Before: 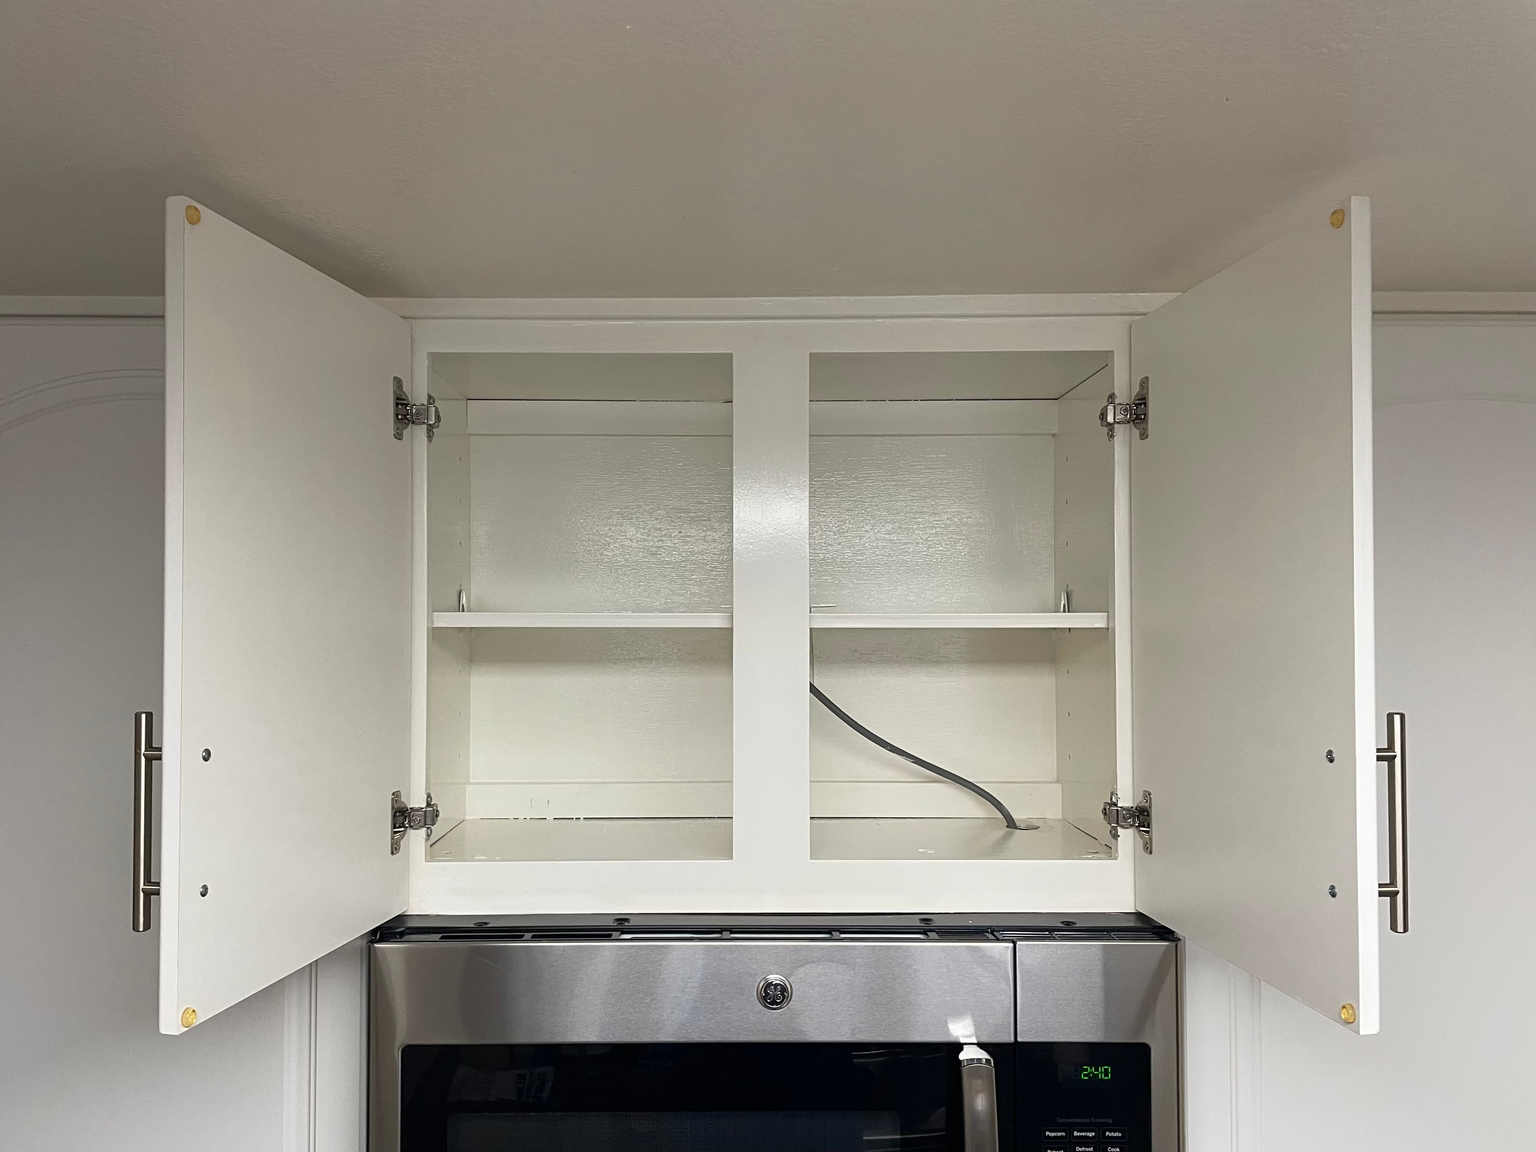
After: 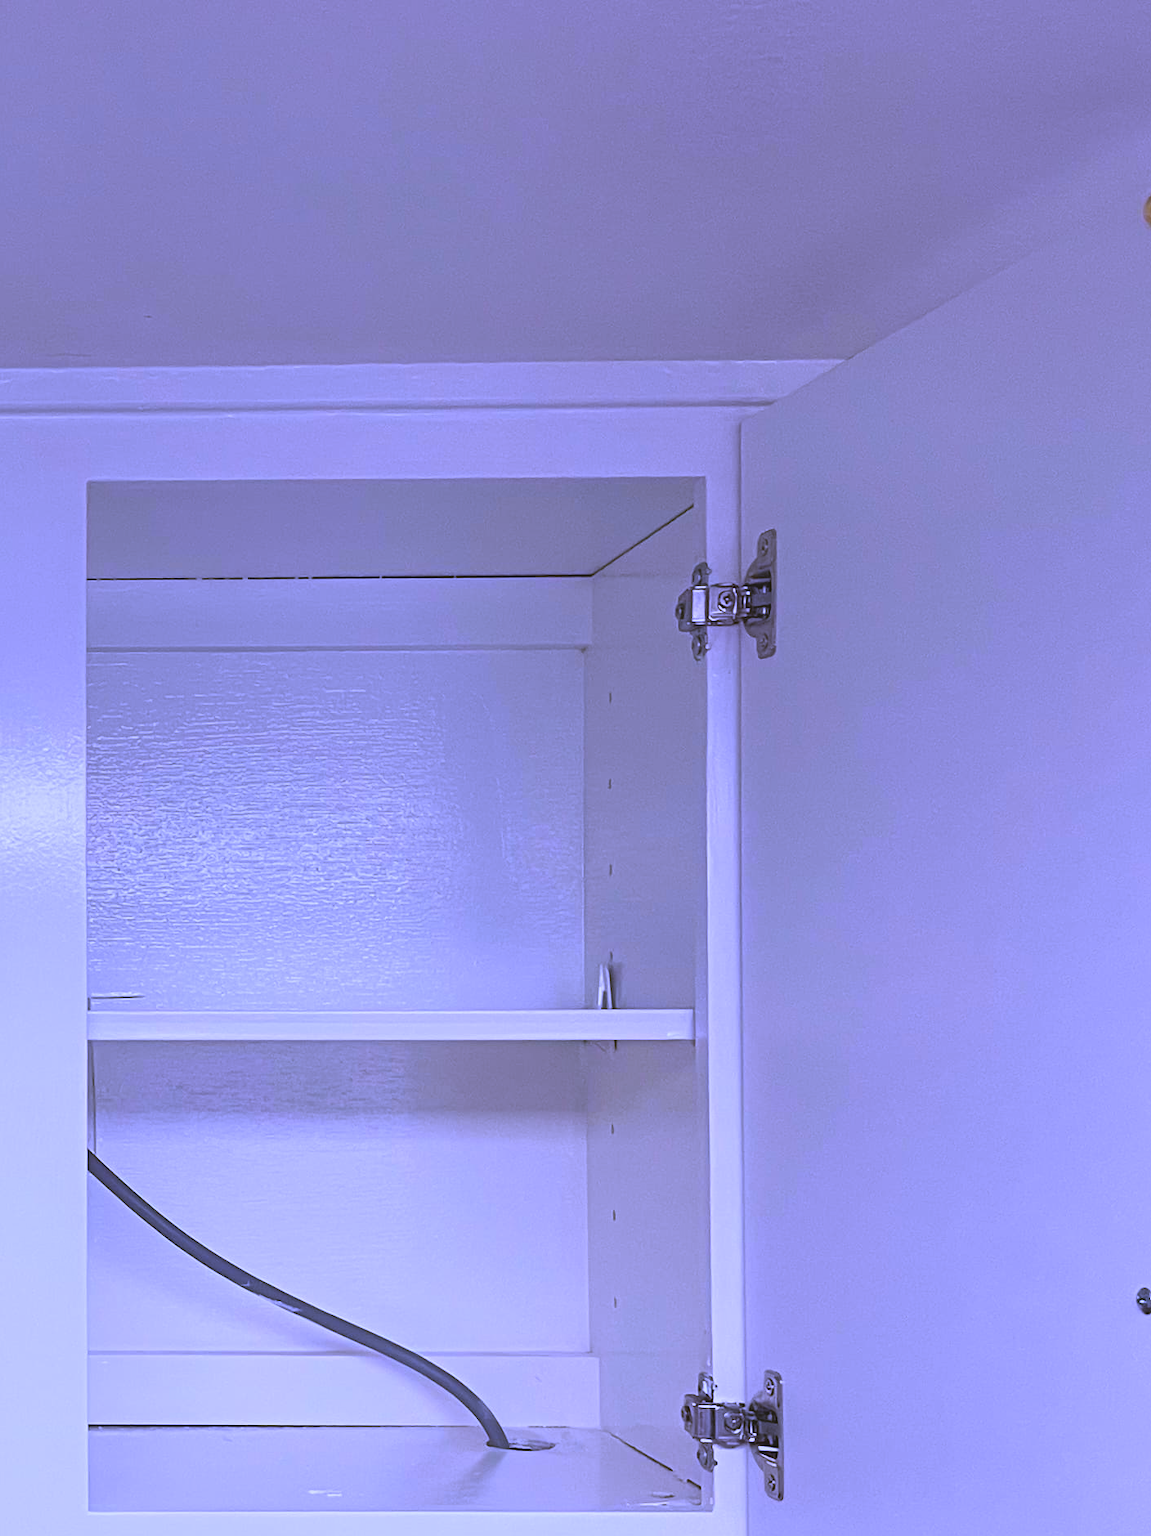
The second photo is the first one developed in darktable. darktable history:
crop and rotate: left 49.936%, top 10.094%, right 13.136%, bottom 24.256%
white balance: red 0.98, blue 1.61
contrast brightness saturation: contrast -0.19, saturation 0.19
